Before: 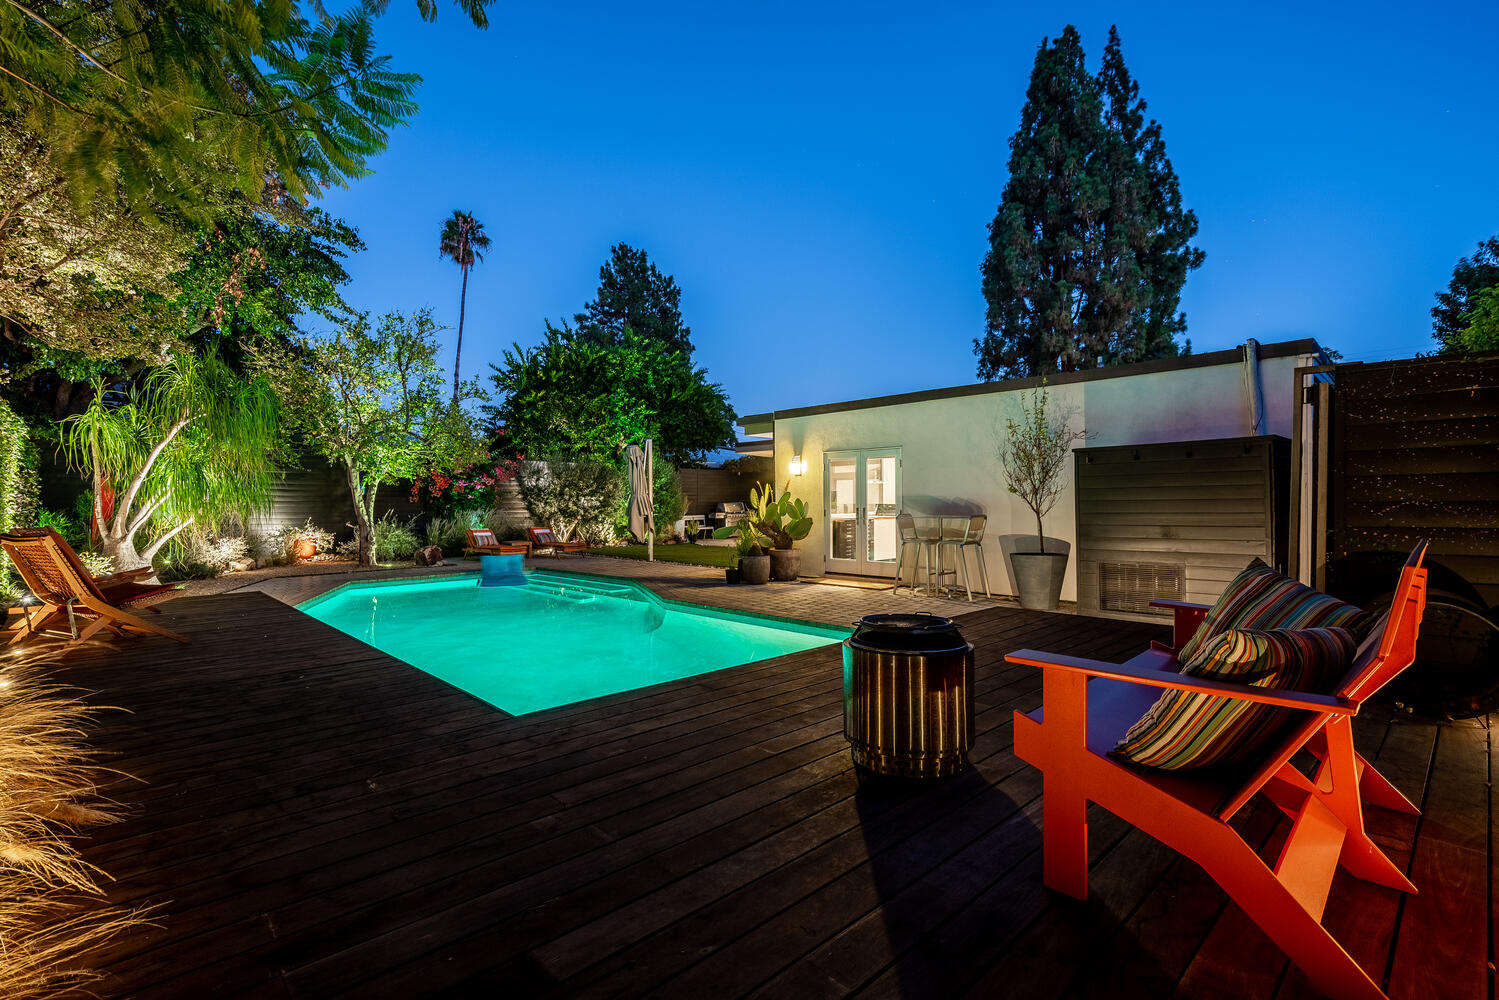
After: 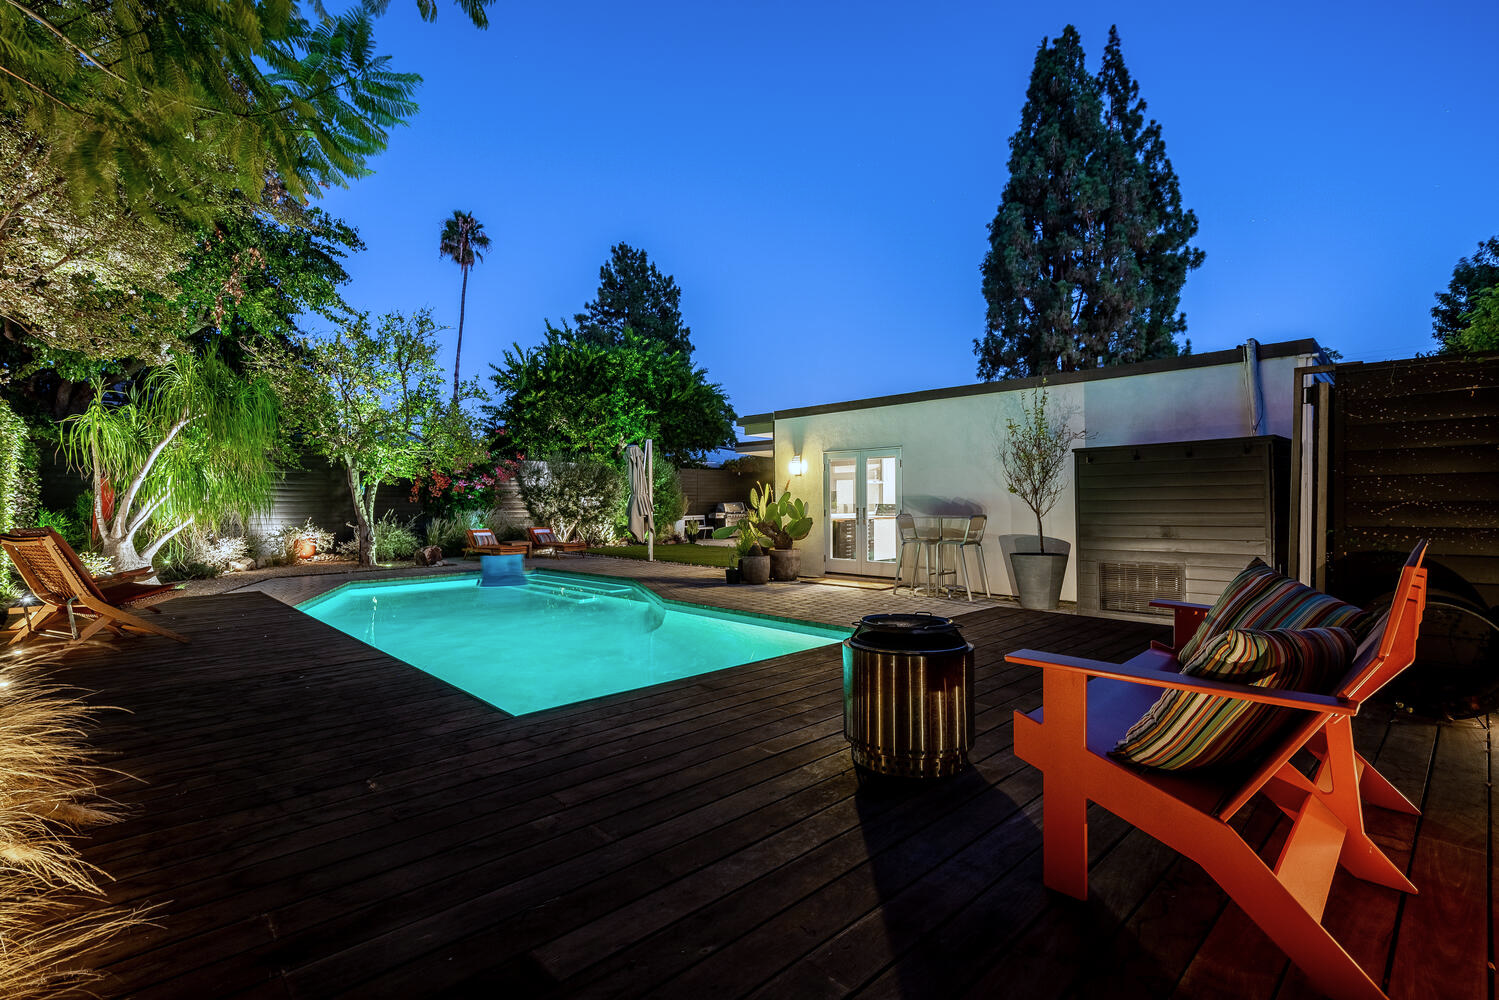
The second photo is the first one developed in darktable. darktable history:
white balance: red 0.926, green 1.003, blue 1.133
contrast brightness saturation: saturation -0.1
